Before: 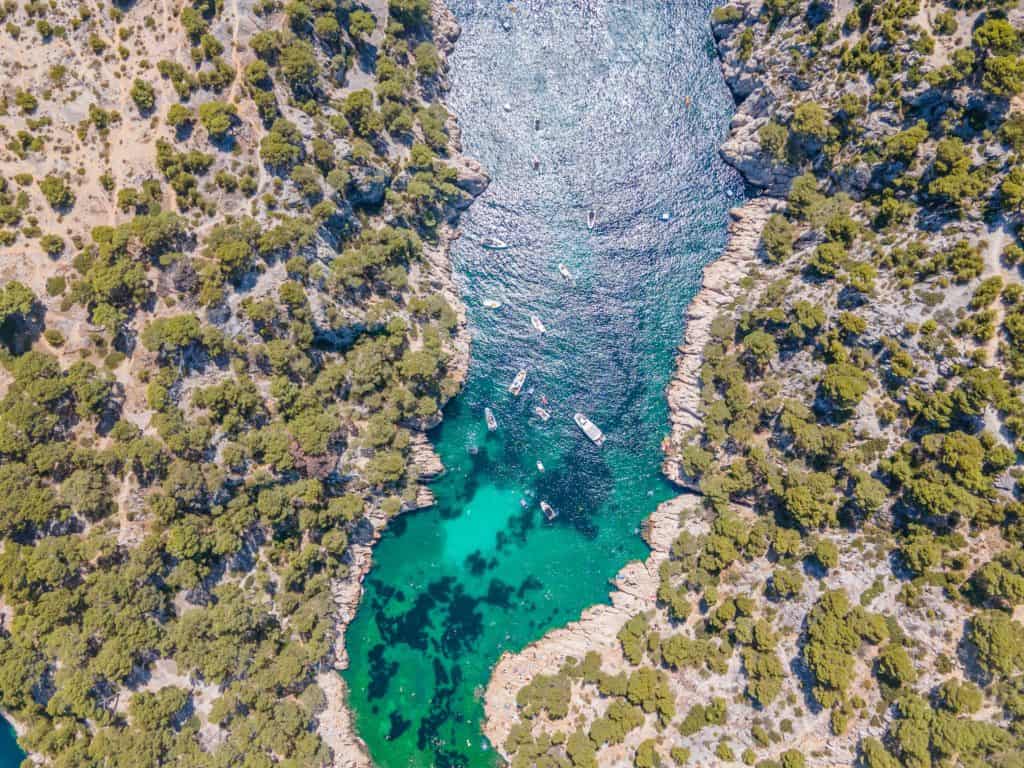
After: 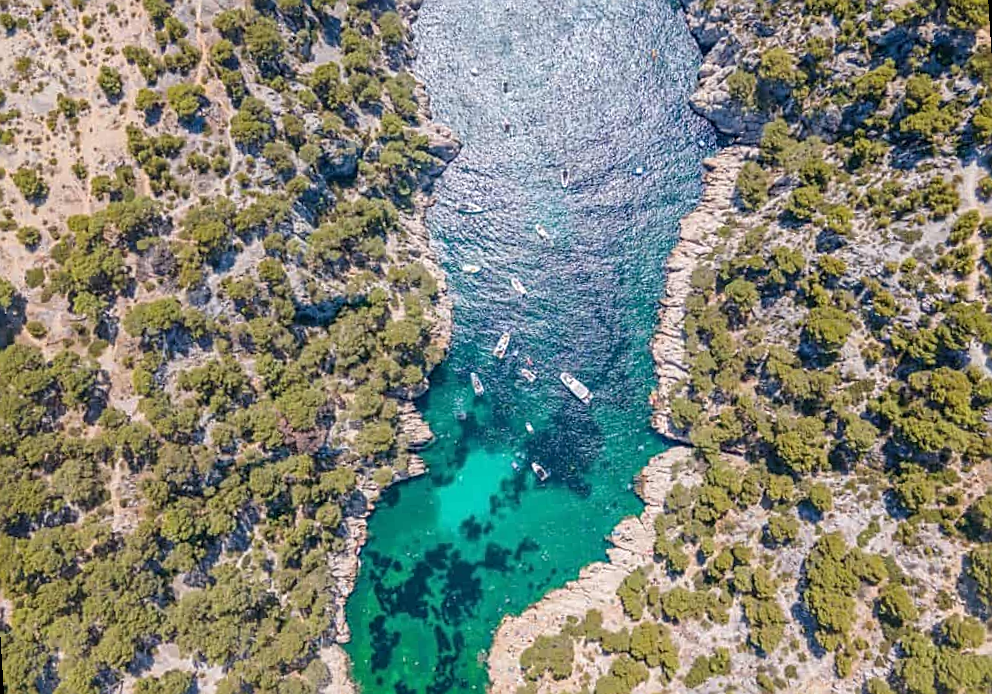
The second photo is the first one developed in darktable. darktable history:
rotate and perspective: rotation -3.52°, crop left 0.036, crop right 0.964, crop top 0.081, crop bottom 0.919
sharpen: on, module defaults
